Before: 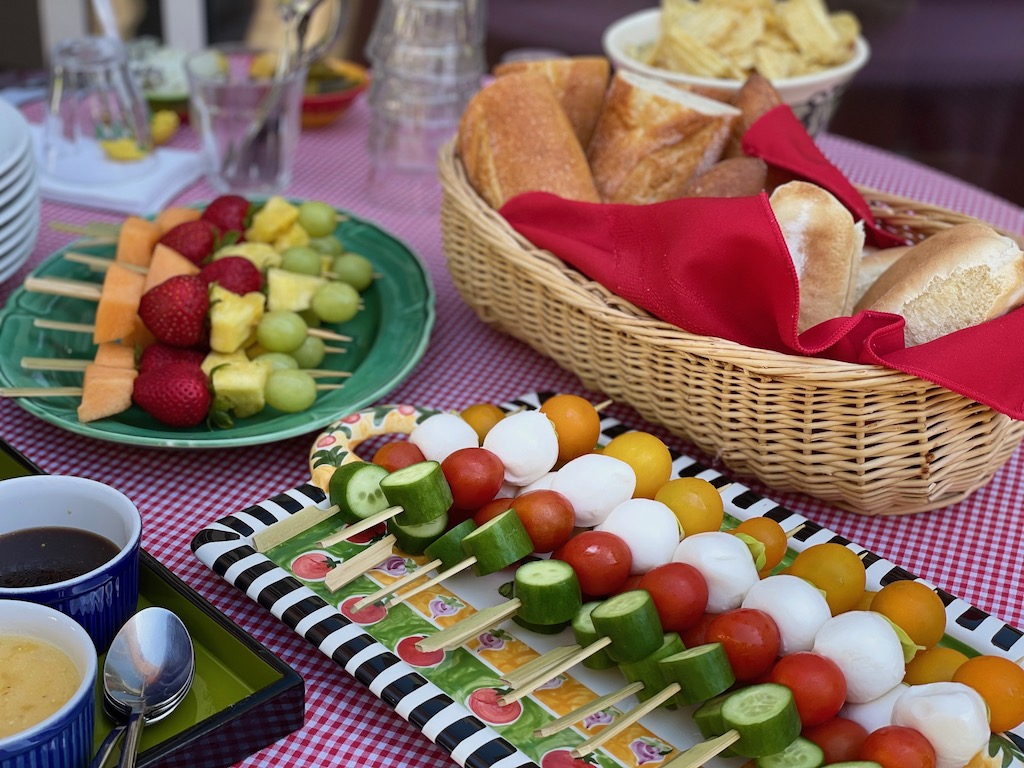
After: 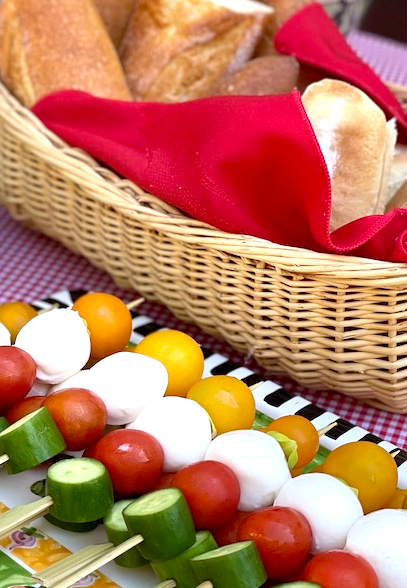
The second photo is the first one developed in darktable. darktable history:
crop: left 45.721%, top 13.393%, right 14.118%, bottom 10.01%
exposure: black level correction 0, exposure 0.7 EV, compensate exposure bias true, compensate highlight preservation false
